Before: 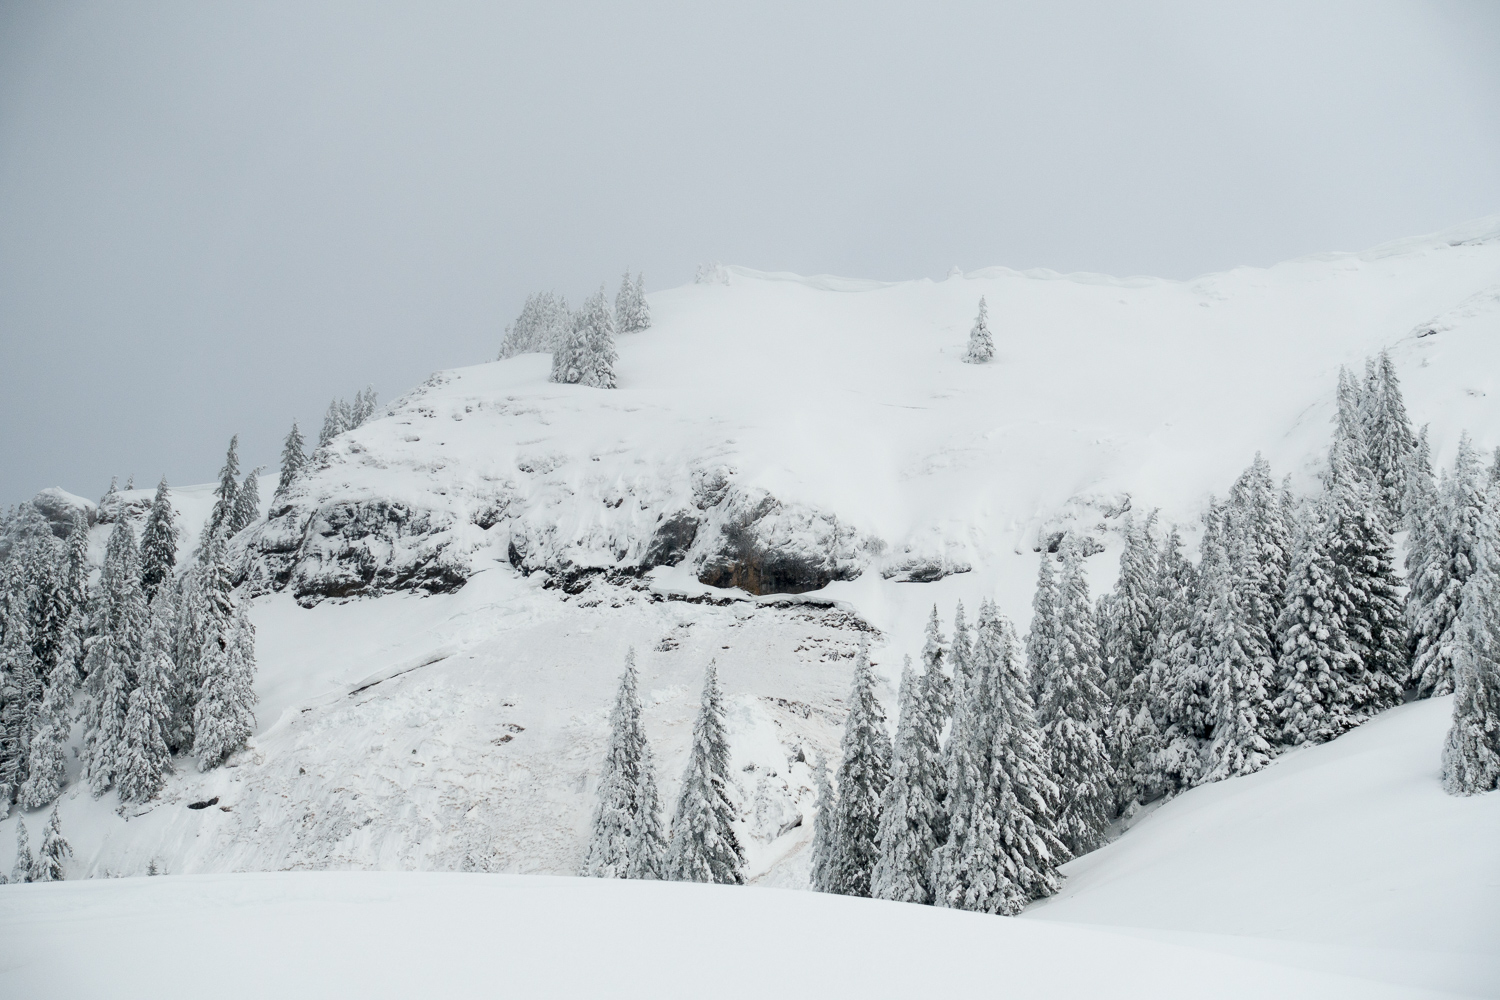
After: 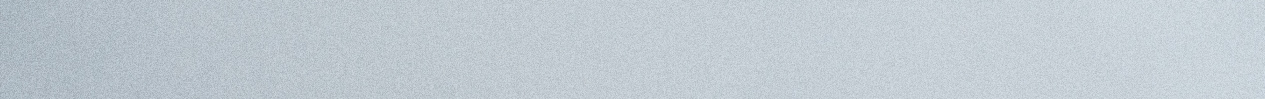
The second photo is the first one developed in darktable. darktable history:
crop and rotate: left 9.644%, top 9.491%, right 6.021%, bottom 80.509%
grain: coarseness 0.09 ISO, strength 40%
